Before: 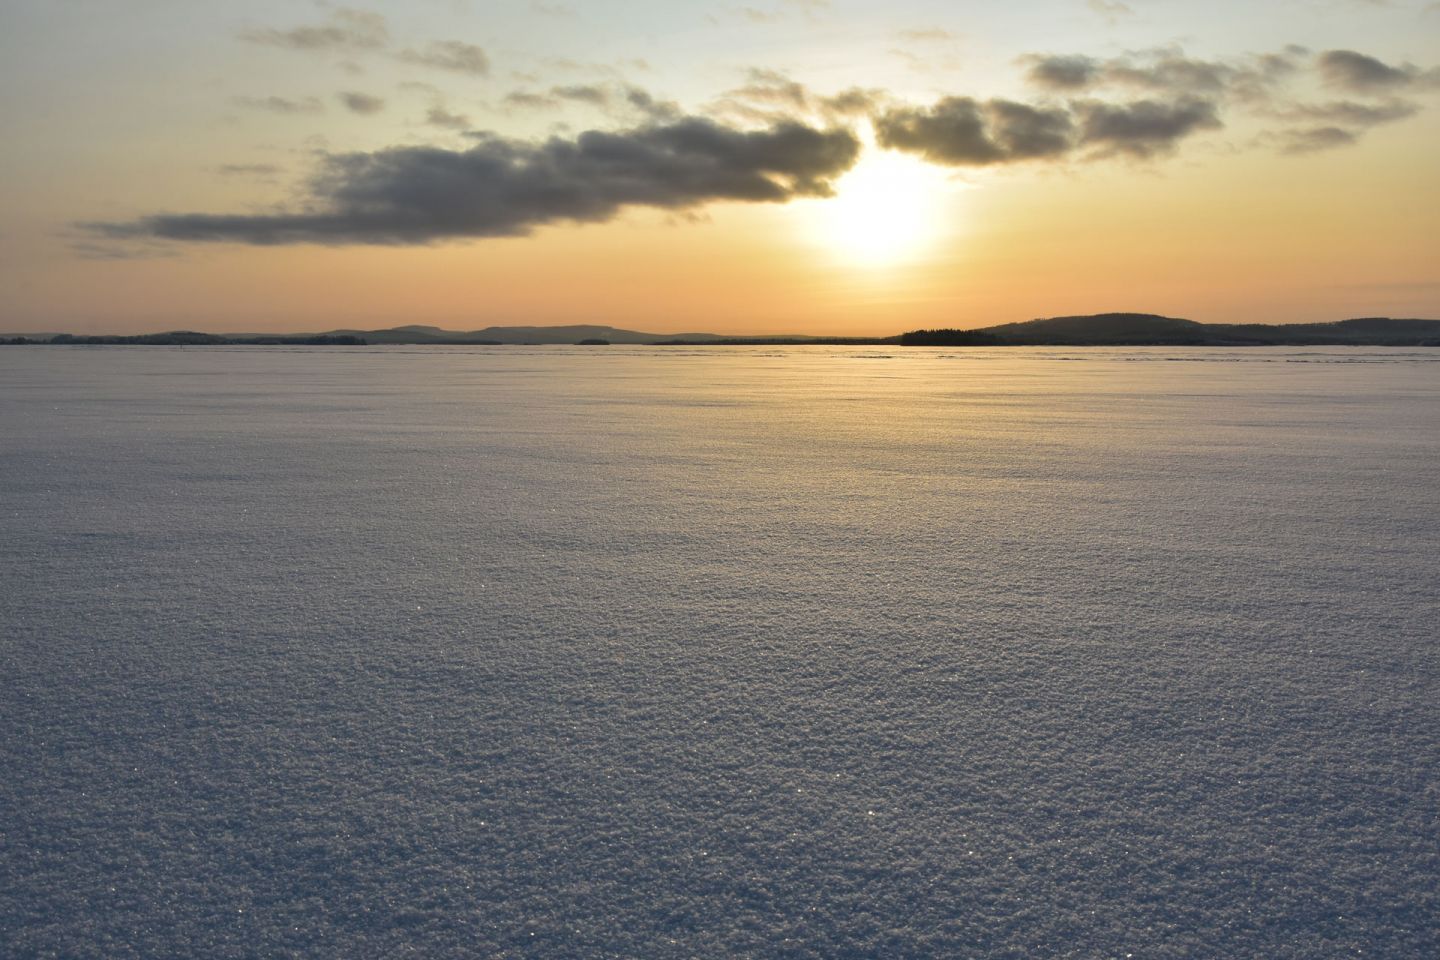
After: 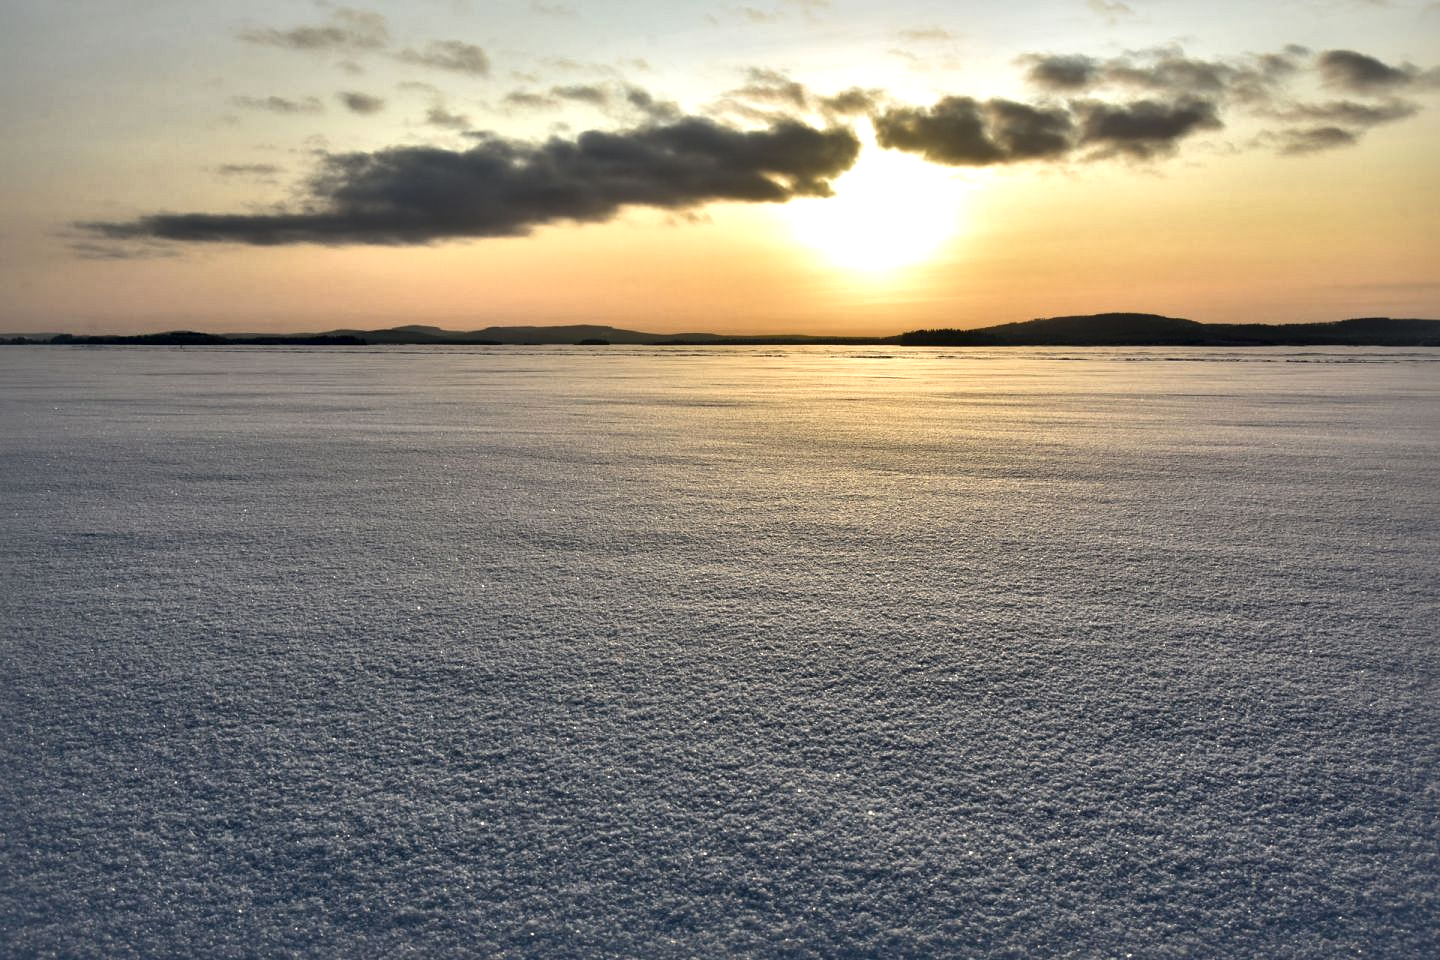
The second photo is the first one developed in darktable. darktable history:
exposure: exposure 0.124 EV, compensate highlight preservation false
local contrast: mode bilateral grid, contrast 43, coarseness 70, detail 212%, midtone range 0.2
